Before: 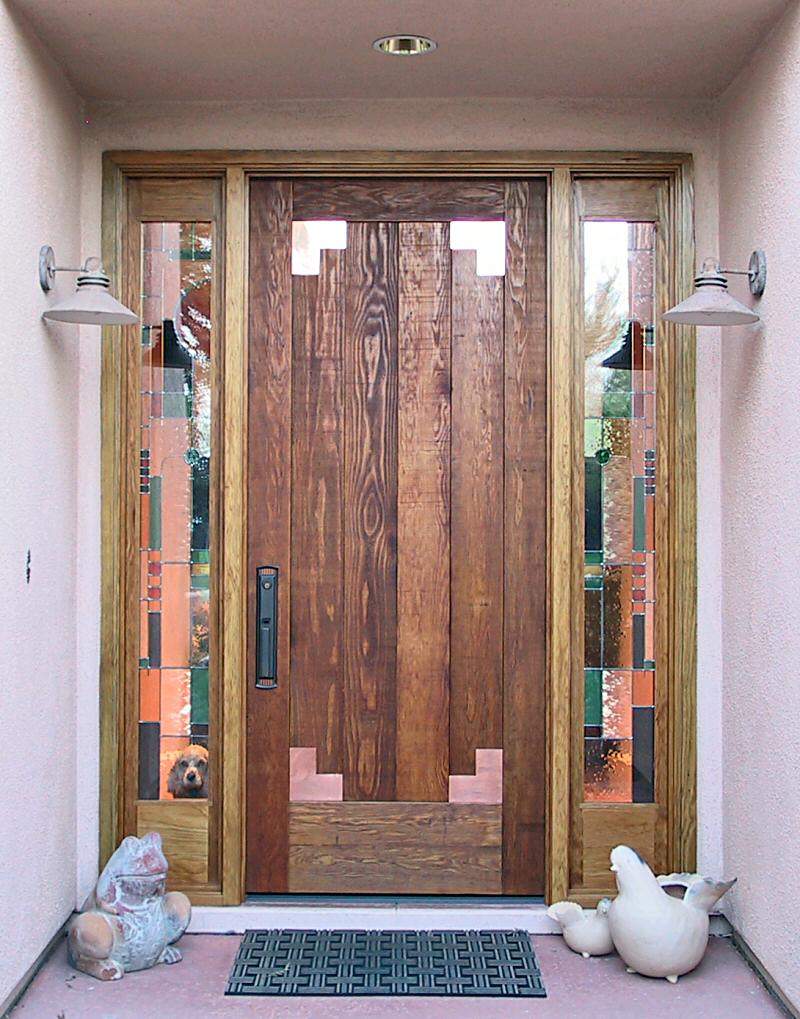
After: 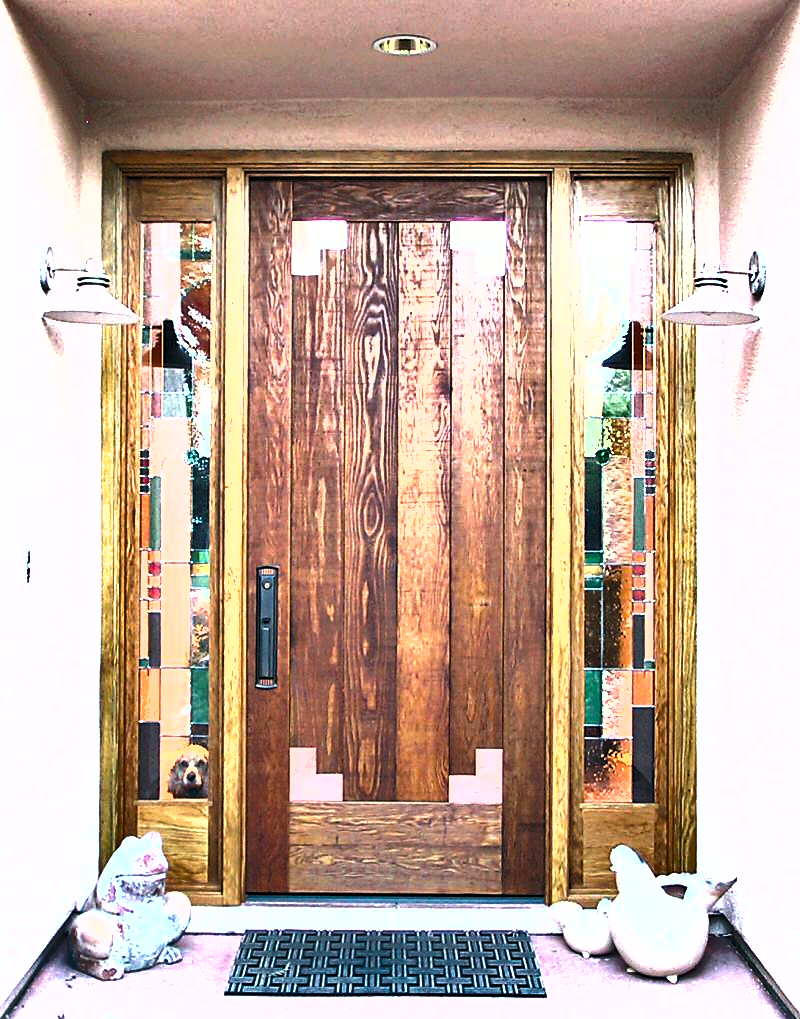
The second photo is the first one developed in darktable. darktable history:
color balance rgb: perceptual saturation grading › global saturation 10%, global vibrance 20%
exposure: black level correction 0, exposure 0.7 EV, compensate exposure bias true, compensate highlight preservation false
shadows and highlights: low approximation 0.01, soften with gaussian
levels: levels [0.044, 0.475, 0.791]
